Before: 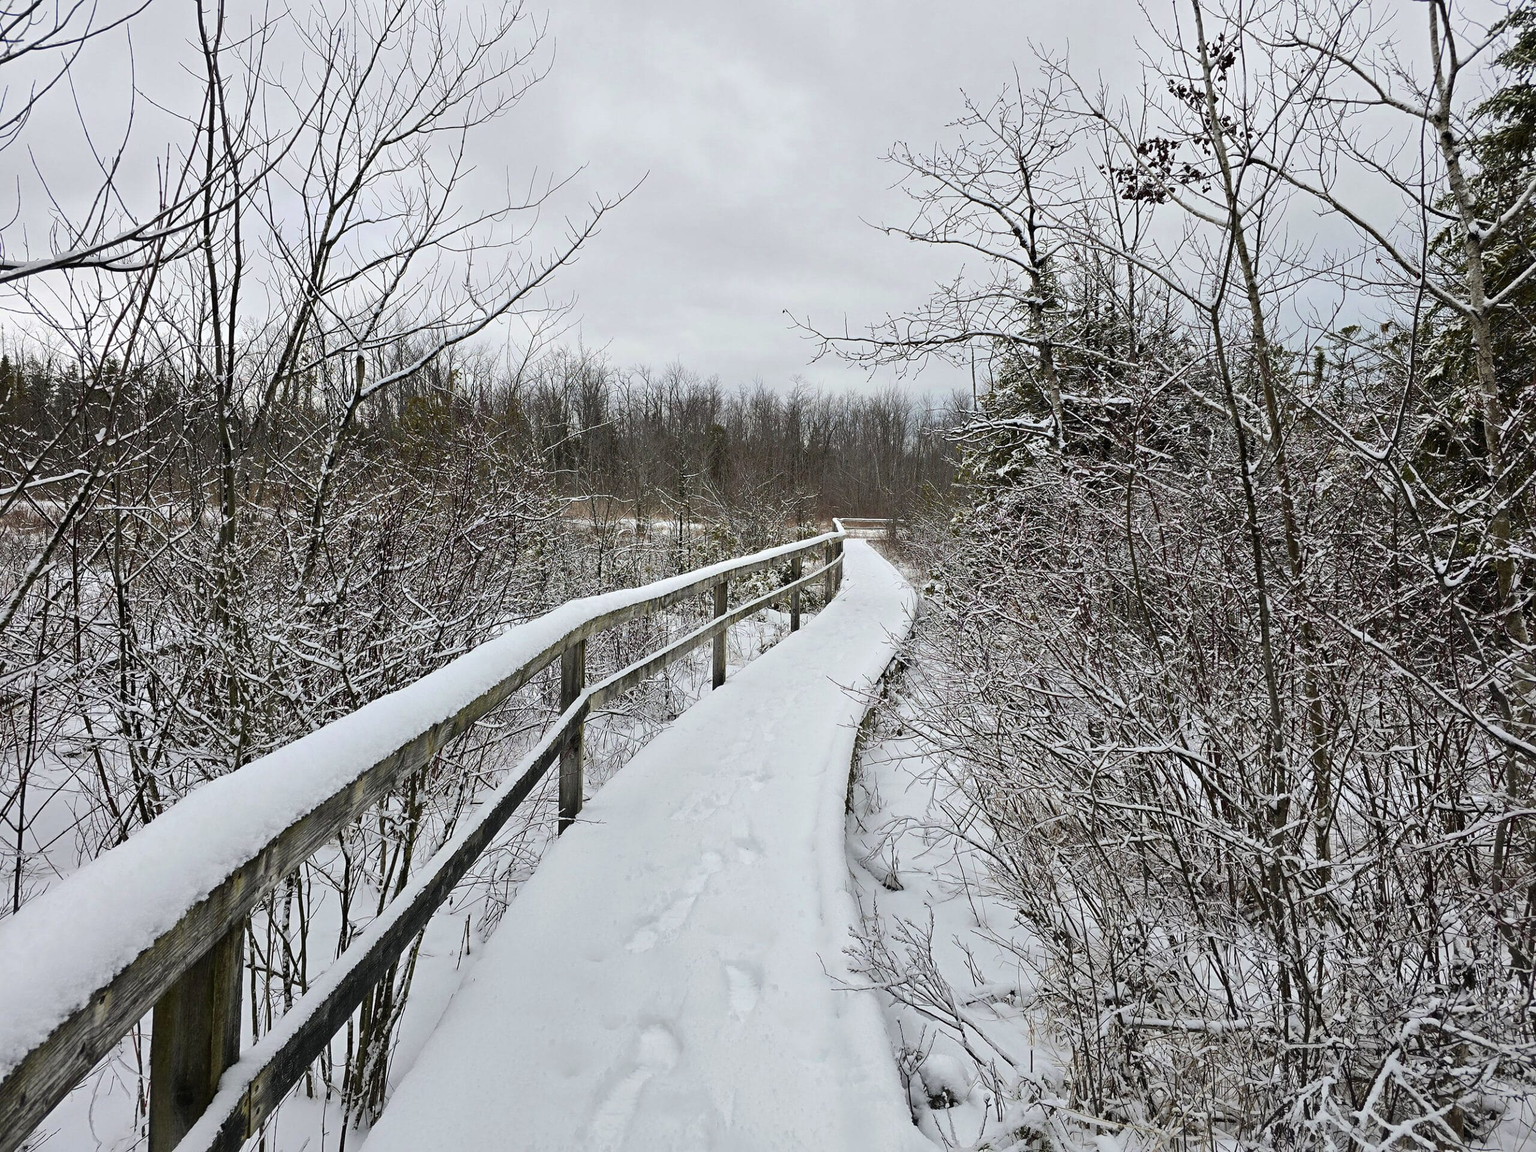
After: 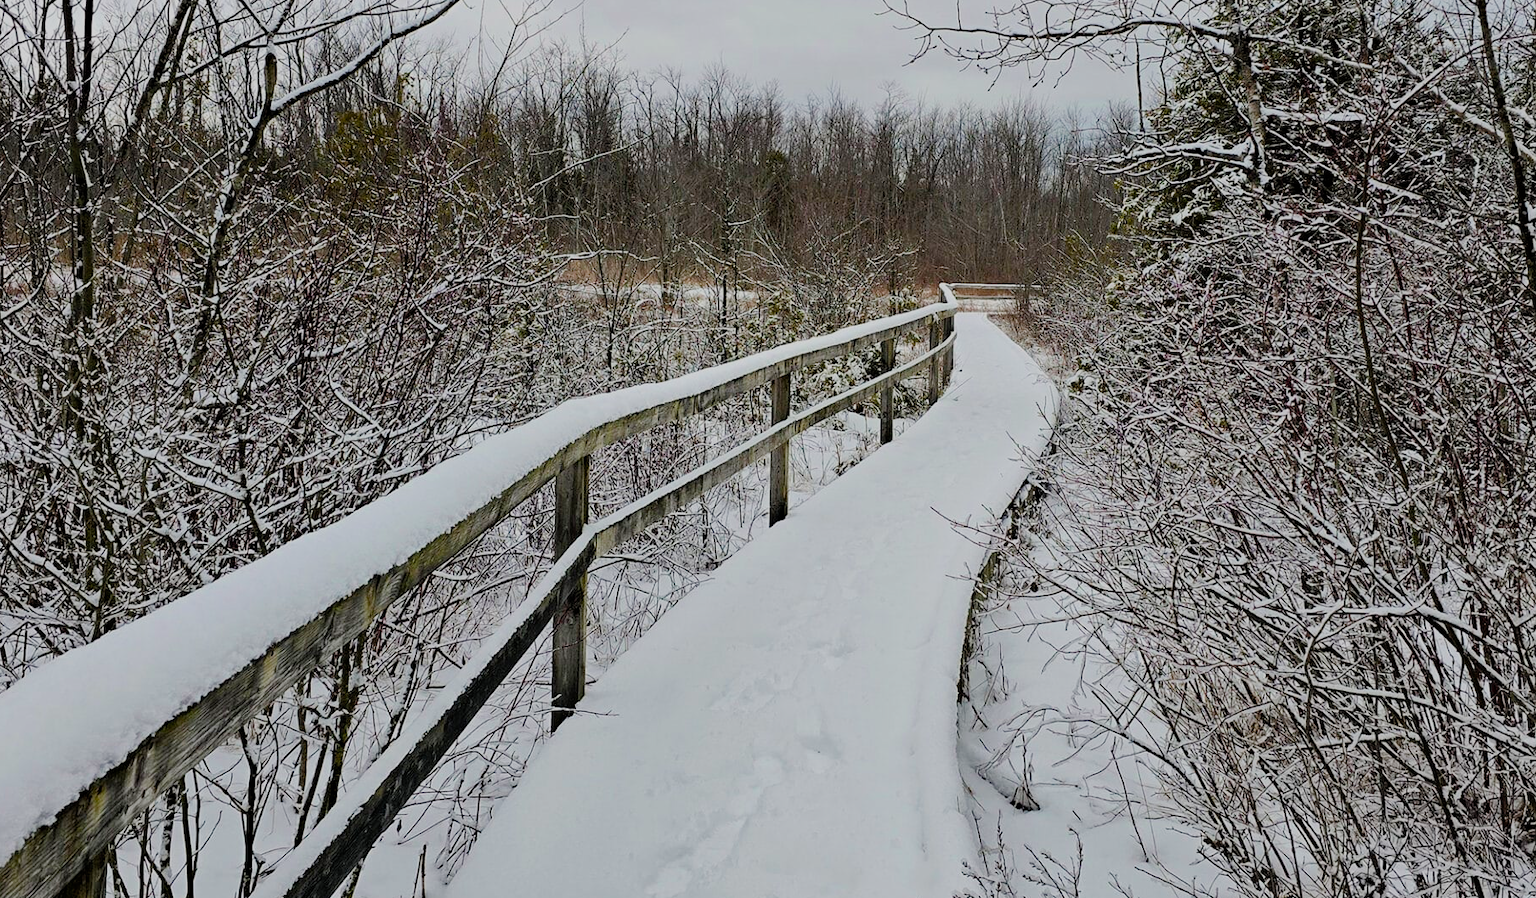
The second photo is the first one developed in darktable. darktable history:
crop: left 11.029%, top 27.609%, right 18.318%, bottom 17.271%
filmic rgb: black relative exposure -7.34 EV, white relative exposure 5.09 EV, threshold 2.96 EV, hardness 3.22, enable highlight reconstruction true
color balance rgb: perceptual saturation grading › global saturation 20%, perceptual saturation grading › highlights -24.915%, perceptual saturation grading › shadows 24.79%, global vibrance 9.889%
haze removal: compatibility mode true, adaptive false
